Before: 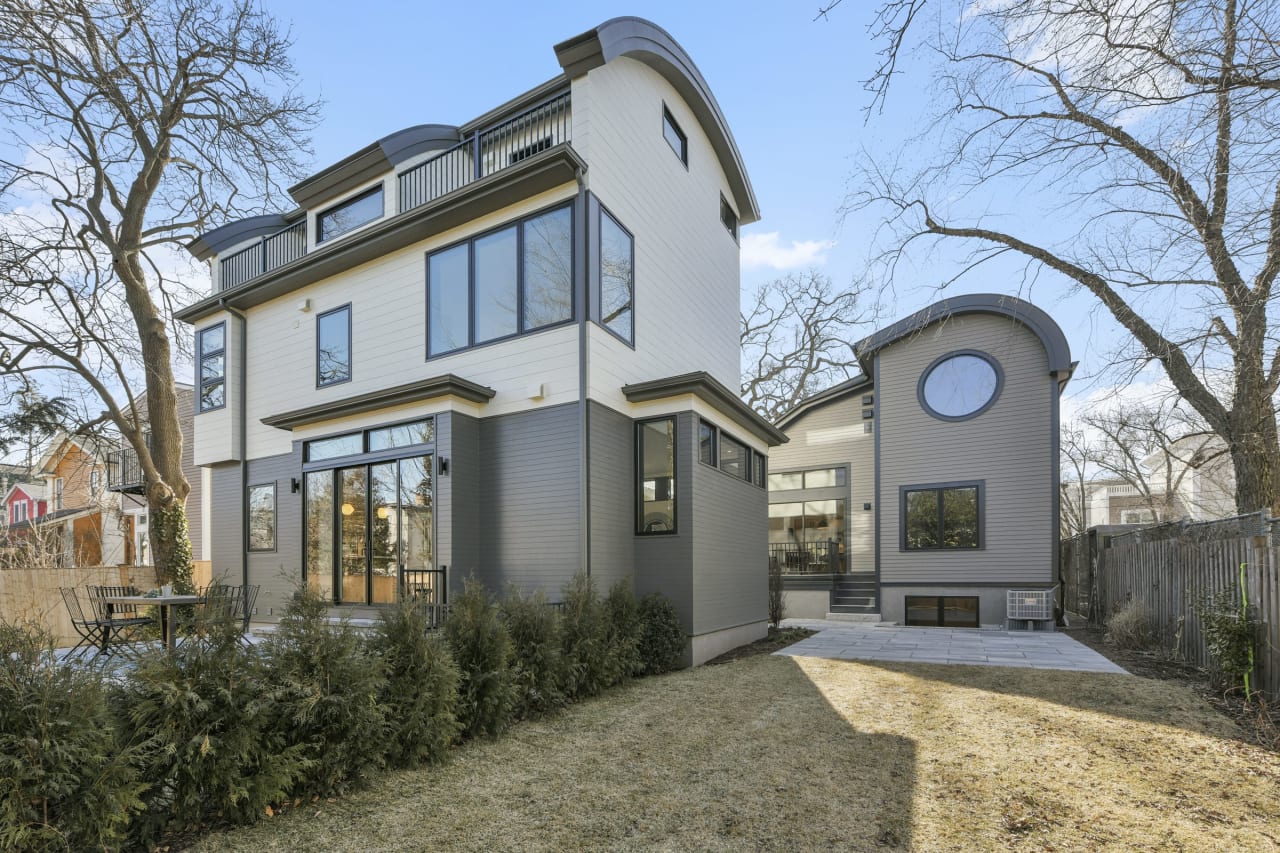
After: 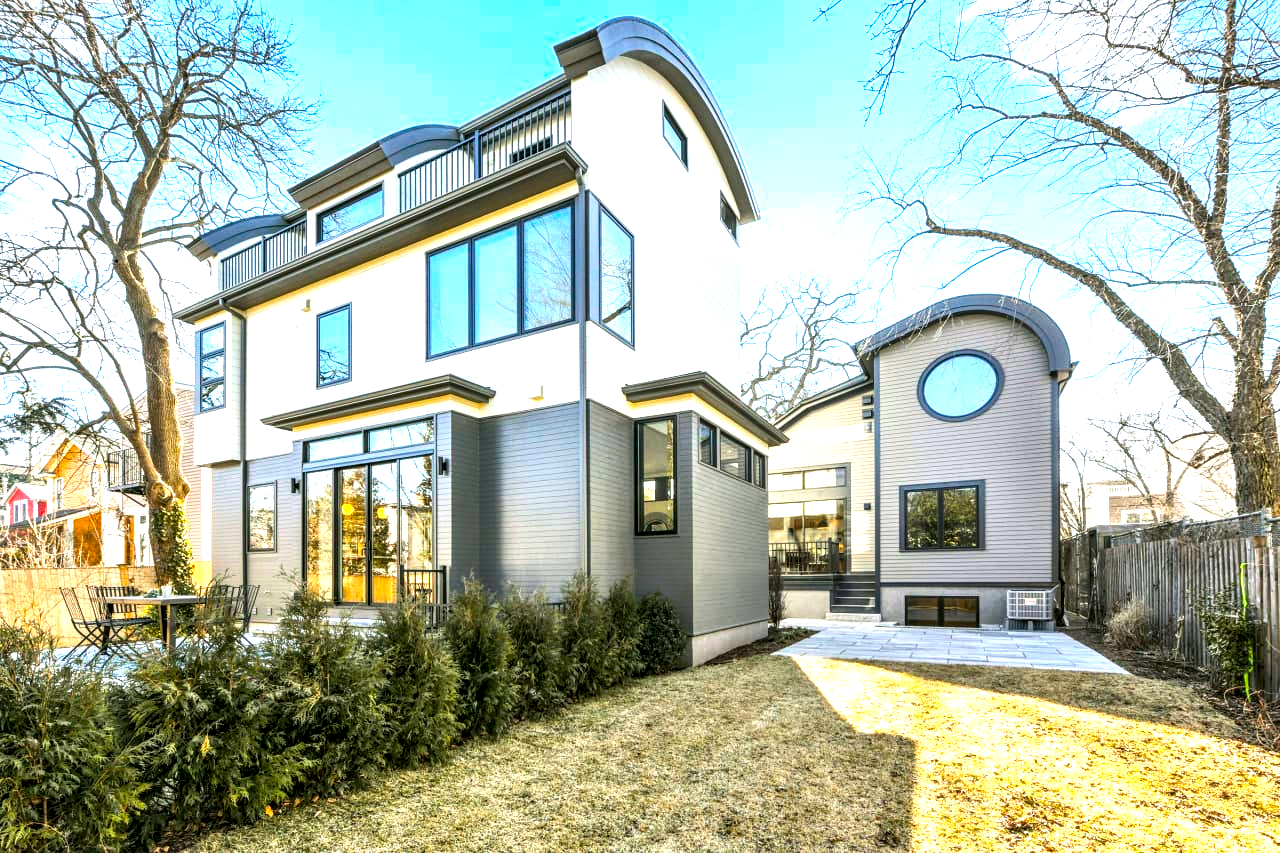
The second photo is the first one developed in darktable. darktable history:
local contrast: detail 150%
contrast brightness saturation: contrast 0.07
color balance rgb: linear chroma grading › shadows -10%, linear chroma grading › global chroma 20%, perceptual saturation grading › global saturation 15%, perceptual brilliance grading › global brilliance 30%, perceptual brilliance grading › highlights 12%, perceptual brilliance grading › mid-tones 24%, global vibrance 20%
